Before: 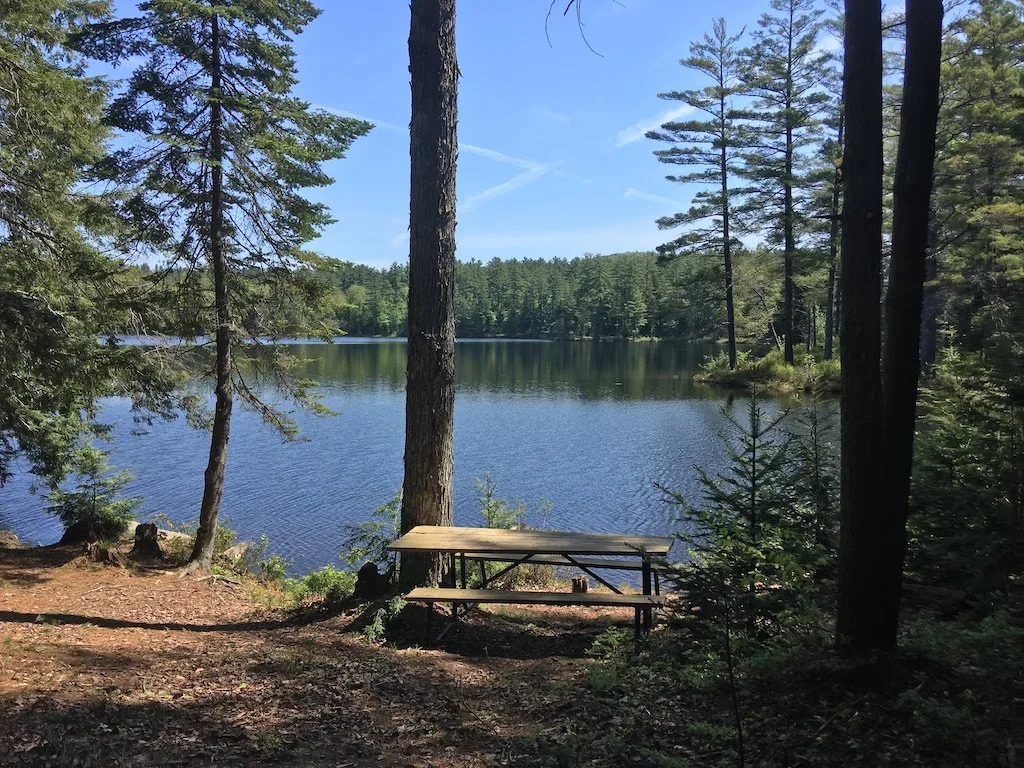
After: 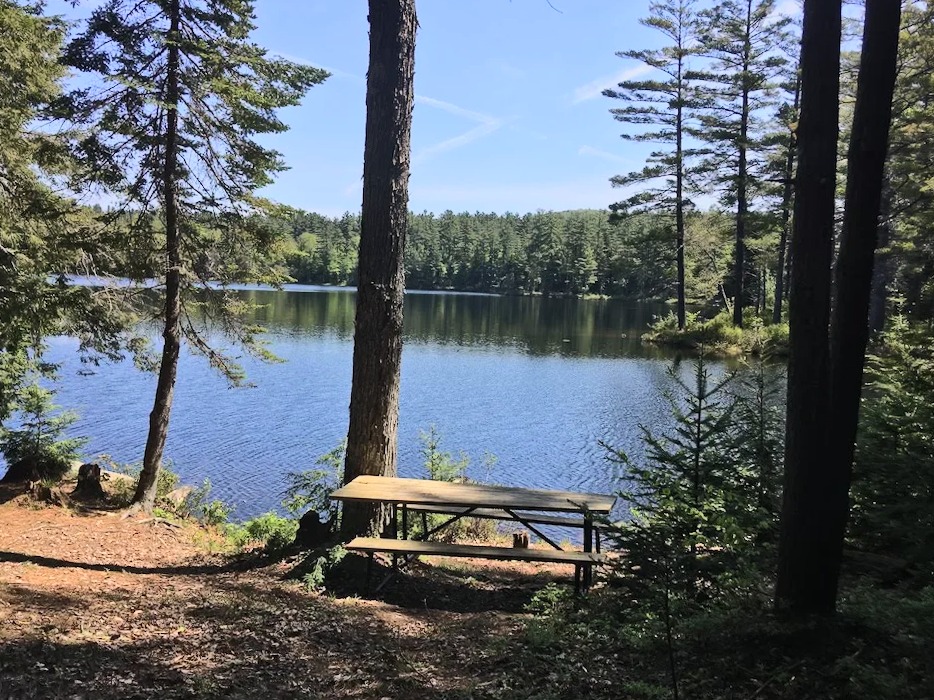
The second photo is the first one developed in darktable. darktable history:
graduated density: density 0.38 EV, hardness 21%, rotation -6.11°, saturation 32%
crop and rotate: angle -1.96°, left 3.097%, top 4.154%, right 1.586%, bottom 0.529%
rgb curve: curves: ch0 [(0, 0) (0.284, 0.292) (0.505, 0.644) (1, 1)]; ch1 [(0, 0) (0.284, 0.292) (0.505, 0.644) (1, 1)]; ch2 [(0, 0) (0.284, 0.292) (0.505, 0.644) (1, 1)], compensate middle gray true
